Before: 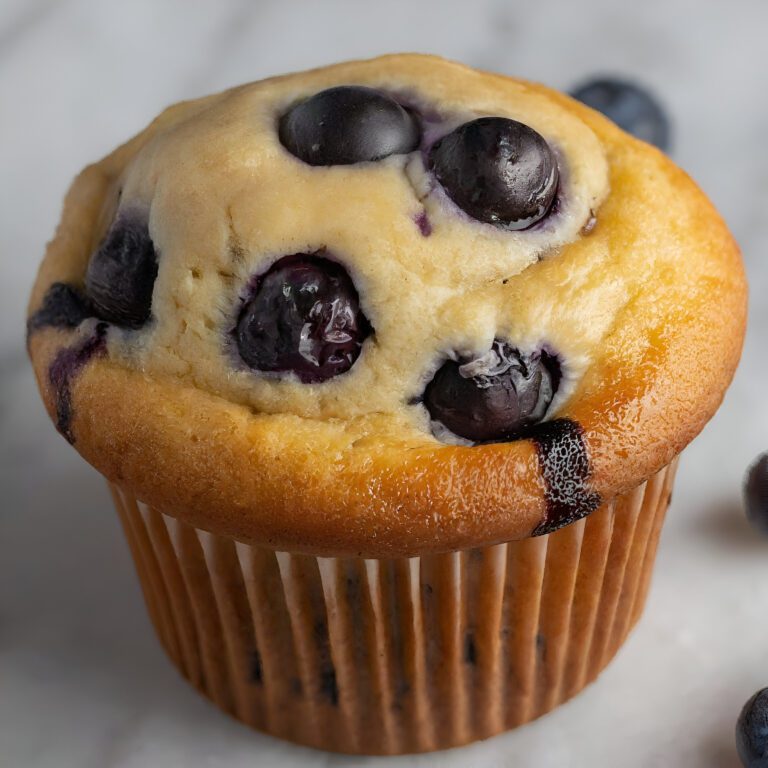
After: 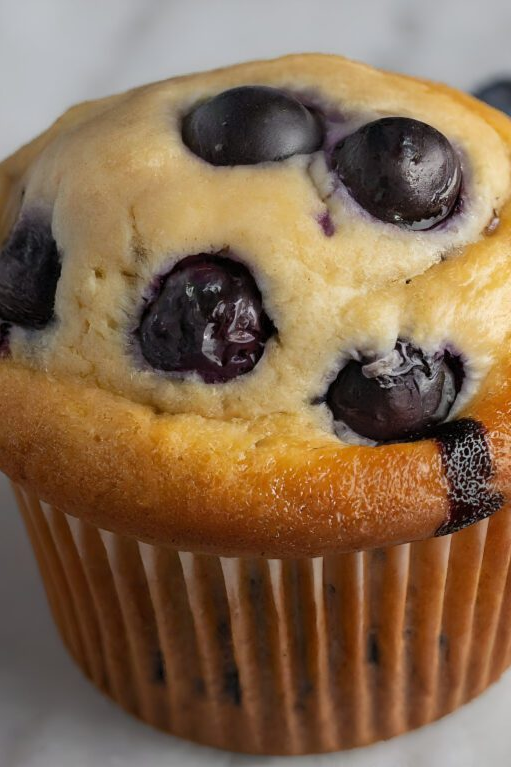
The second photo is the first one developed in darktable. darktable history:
fill light: on, module defaults
crop and rotate: left 12.648%, right 20.685%
